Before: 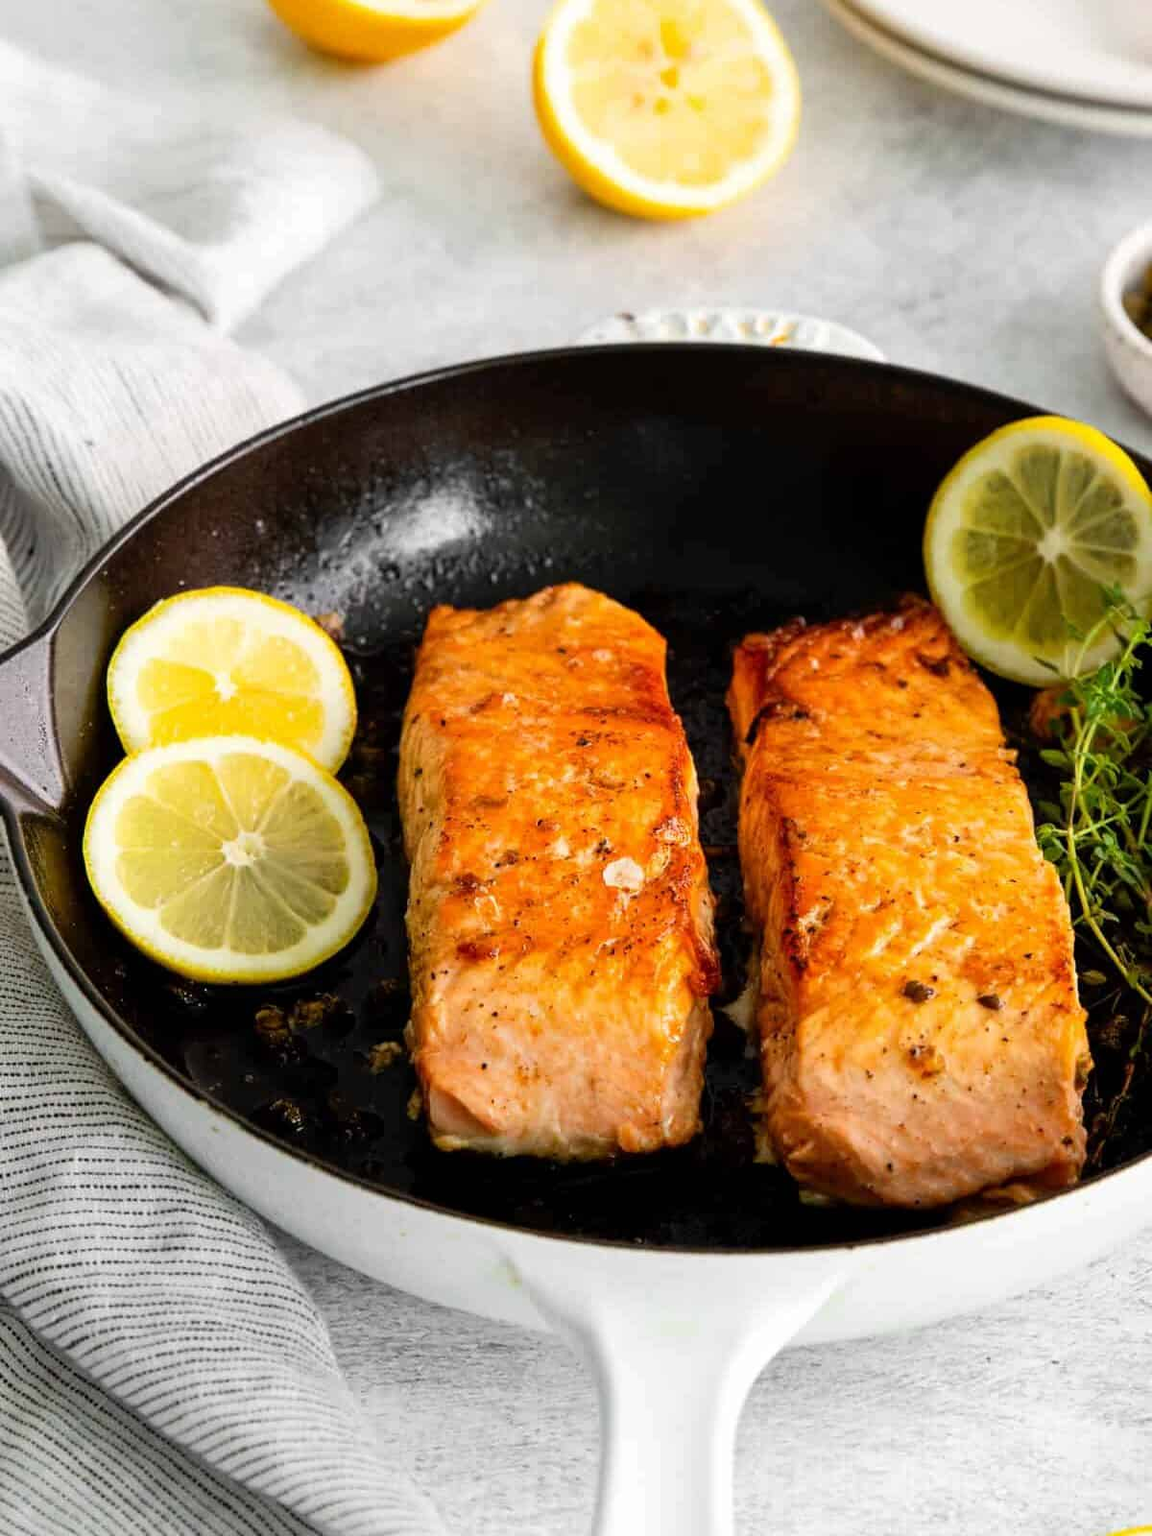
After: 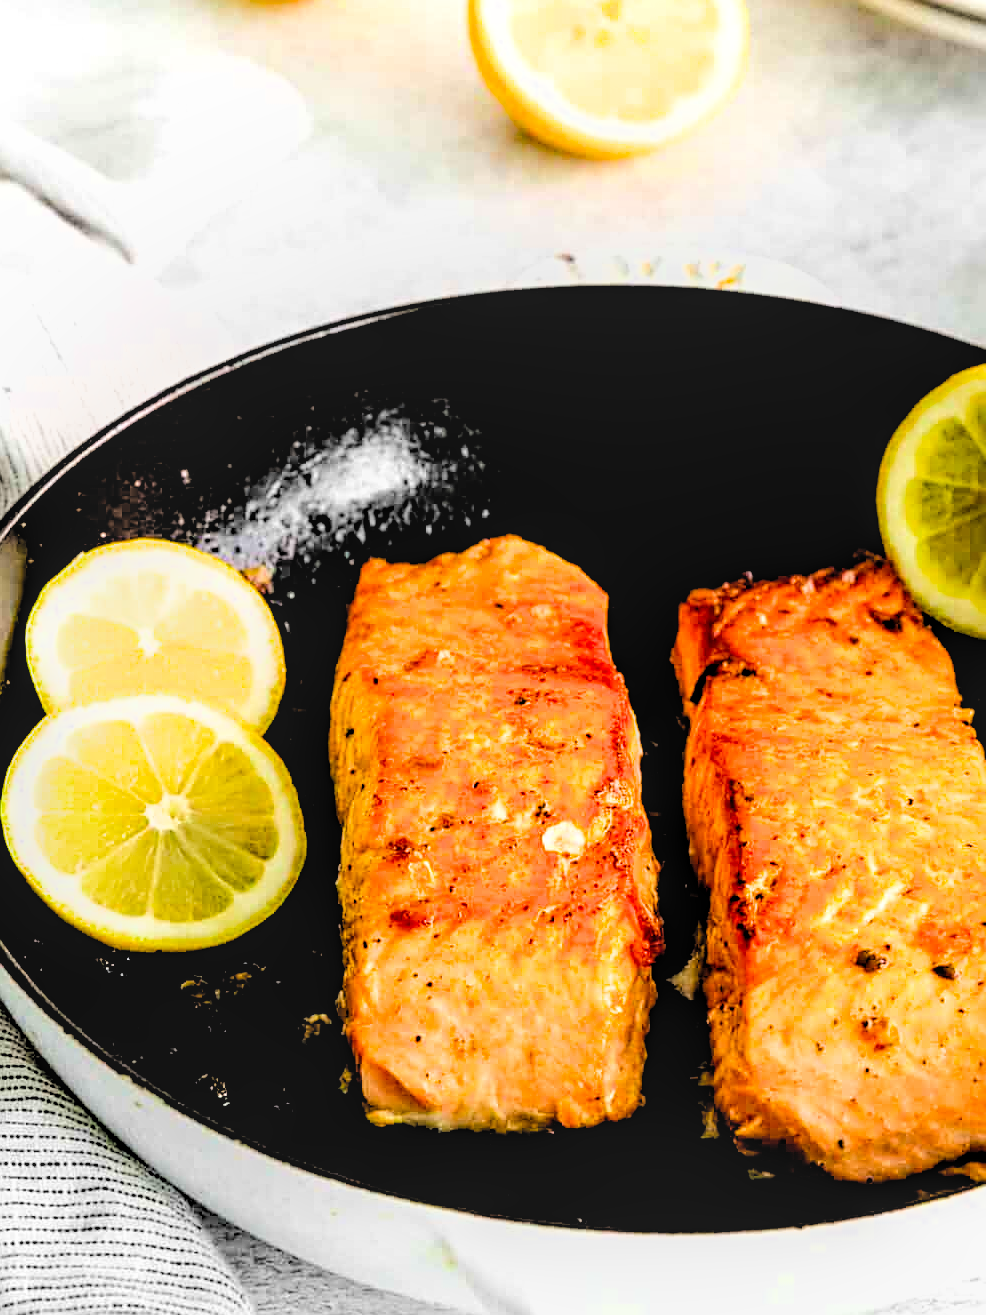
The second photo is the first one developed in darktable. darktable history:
sharpen: on, module defaults
crop and rotate: left 7.217%, top 4.585%, right 10.598%, bottom 13.204%
filmic rgb: middle gray luminance 13.65%, black relative exposure -2.09 EV, white relative exposure 3.09 EV, target black luminance 0%, hardness 1.78, latitude 58.37%, contrast 1.736, highlights saturation mix 4.95%, shadows ↔ highlights balance -37.34%, add noise in highlights 0.001, color science v3 (2019), use custom middle-gray values true, iterations of high-quality reconstruction 0, contrast in highlights soft
local contrast: on, module defaults
color balance rgb: global offset › luminance -0.261%, linear chroma grading › global chroma 20.504%, perceptual saturation grading › global saturation 0.921%, perceptual brilliance grading › mid-tones 10.257%, perceptual brilliance grading › shadows 15.79%, global vibrance 20%
